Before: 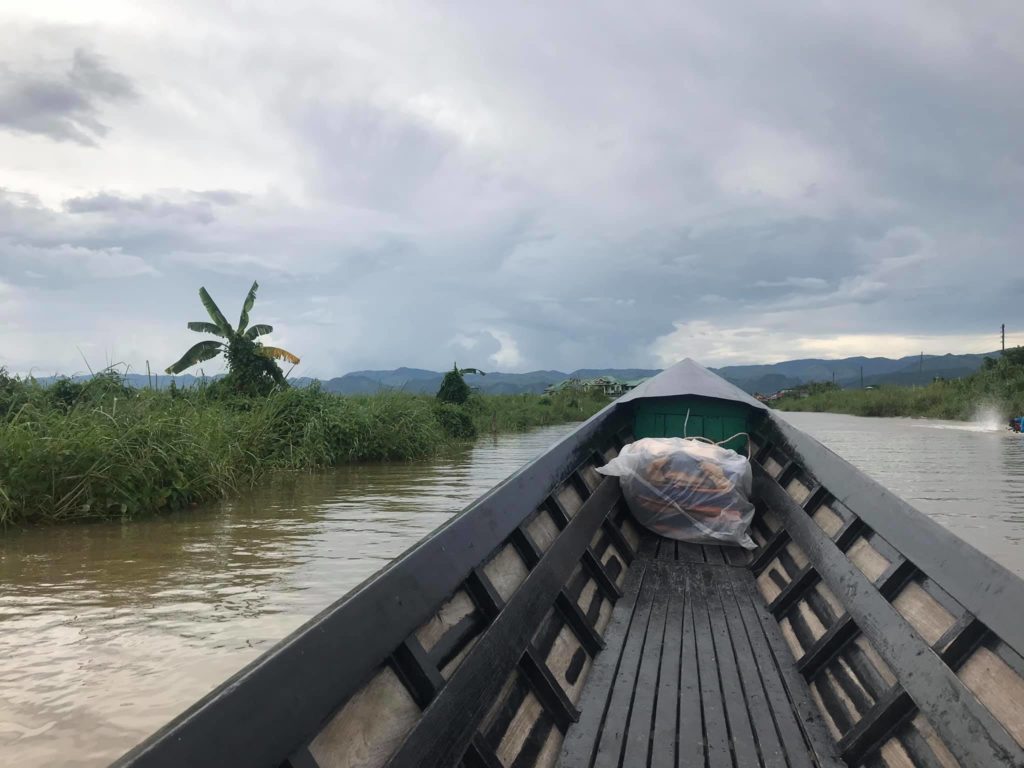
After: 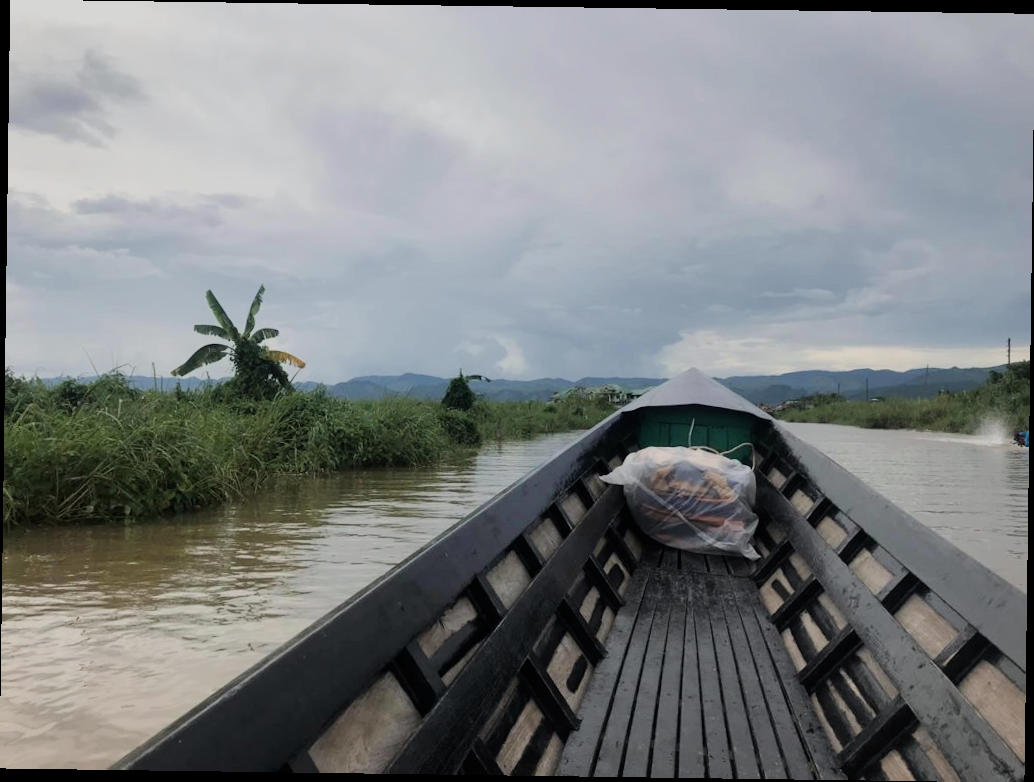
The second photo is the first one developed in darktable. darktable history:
rotate and perspective: rotation 0.8°, automatic cropping off
filmic rgb: black relative exposure -7.65 EV, white relative exposure 4.56 EV, hardness 3.61, contrast 1.05
